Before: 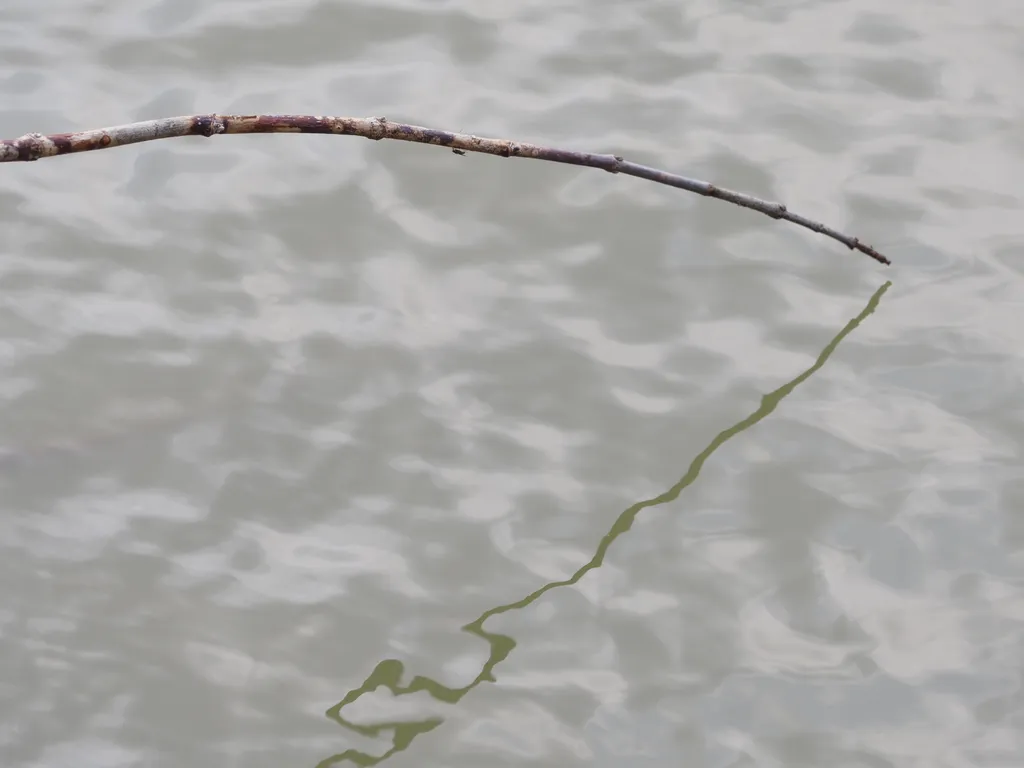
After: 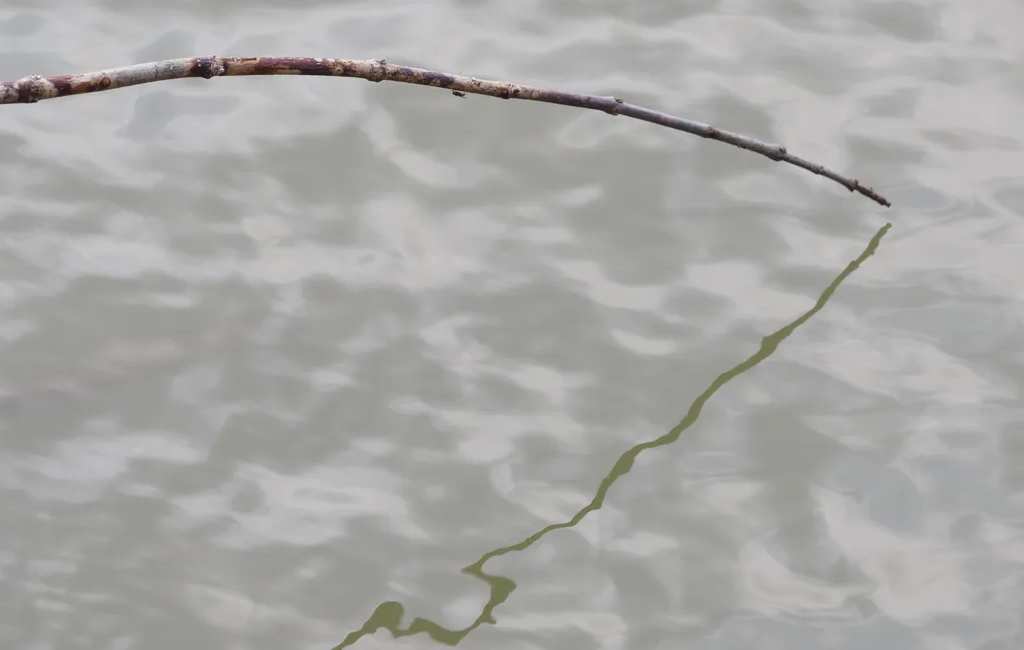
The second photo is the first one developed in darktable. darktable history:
crop: top 7.599%, bottom 7.653%
